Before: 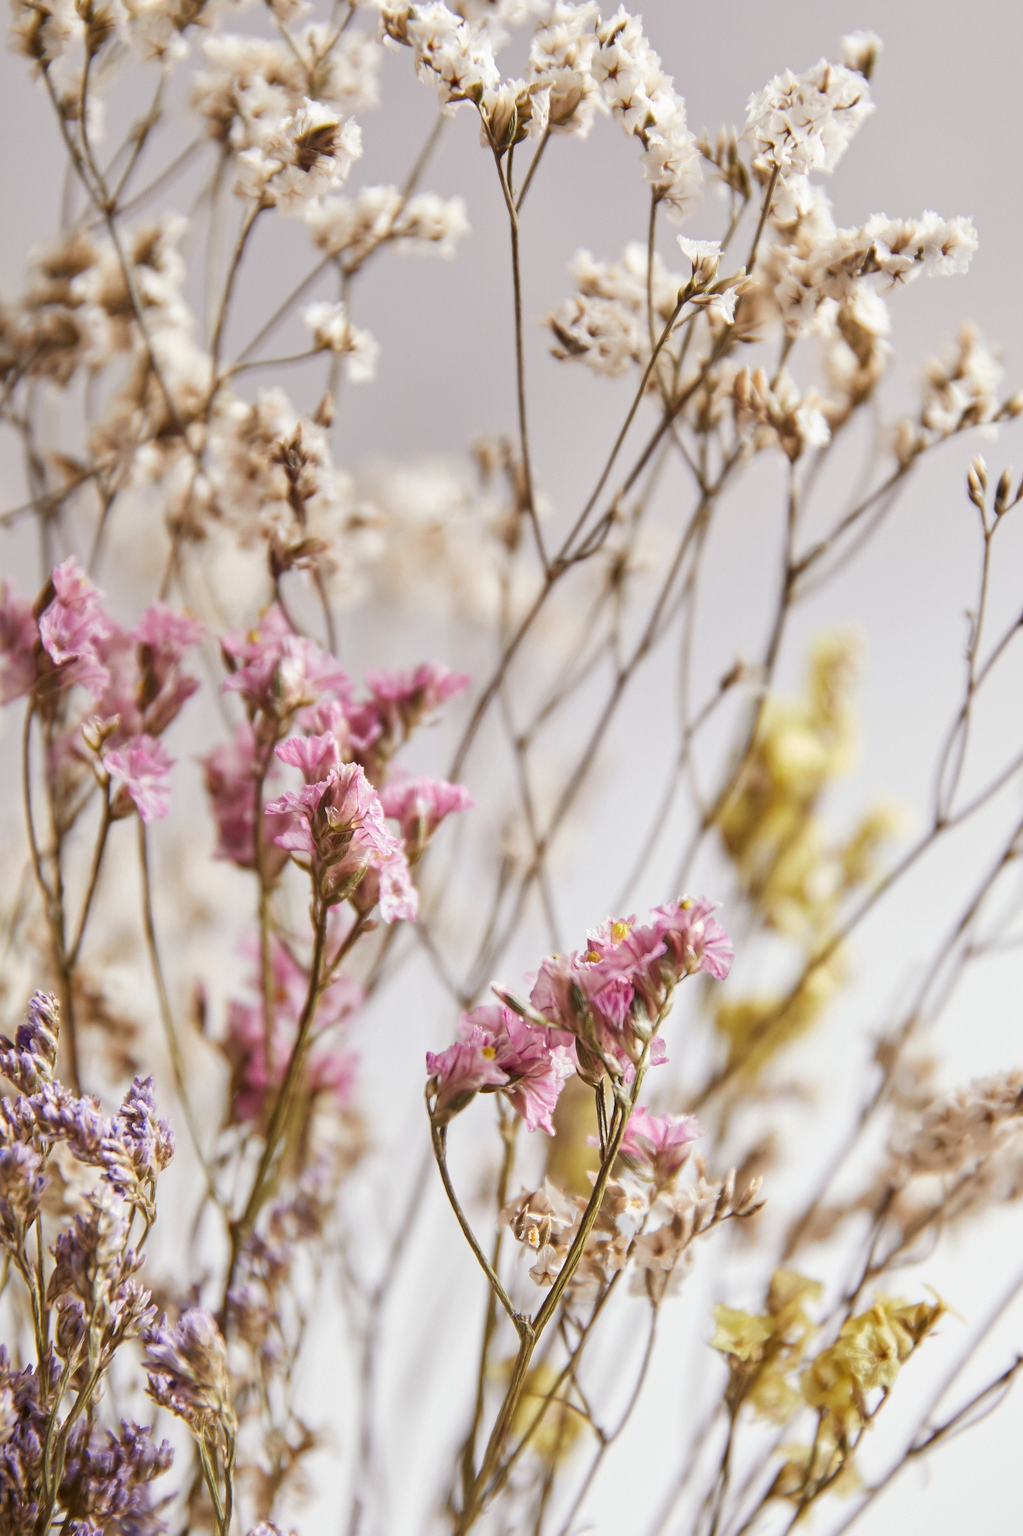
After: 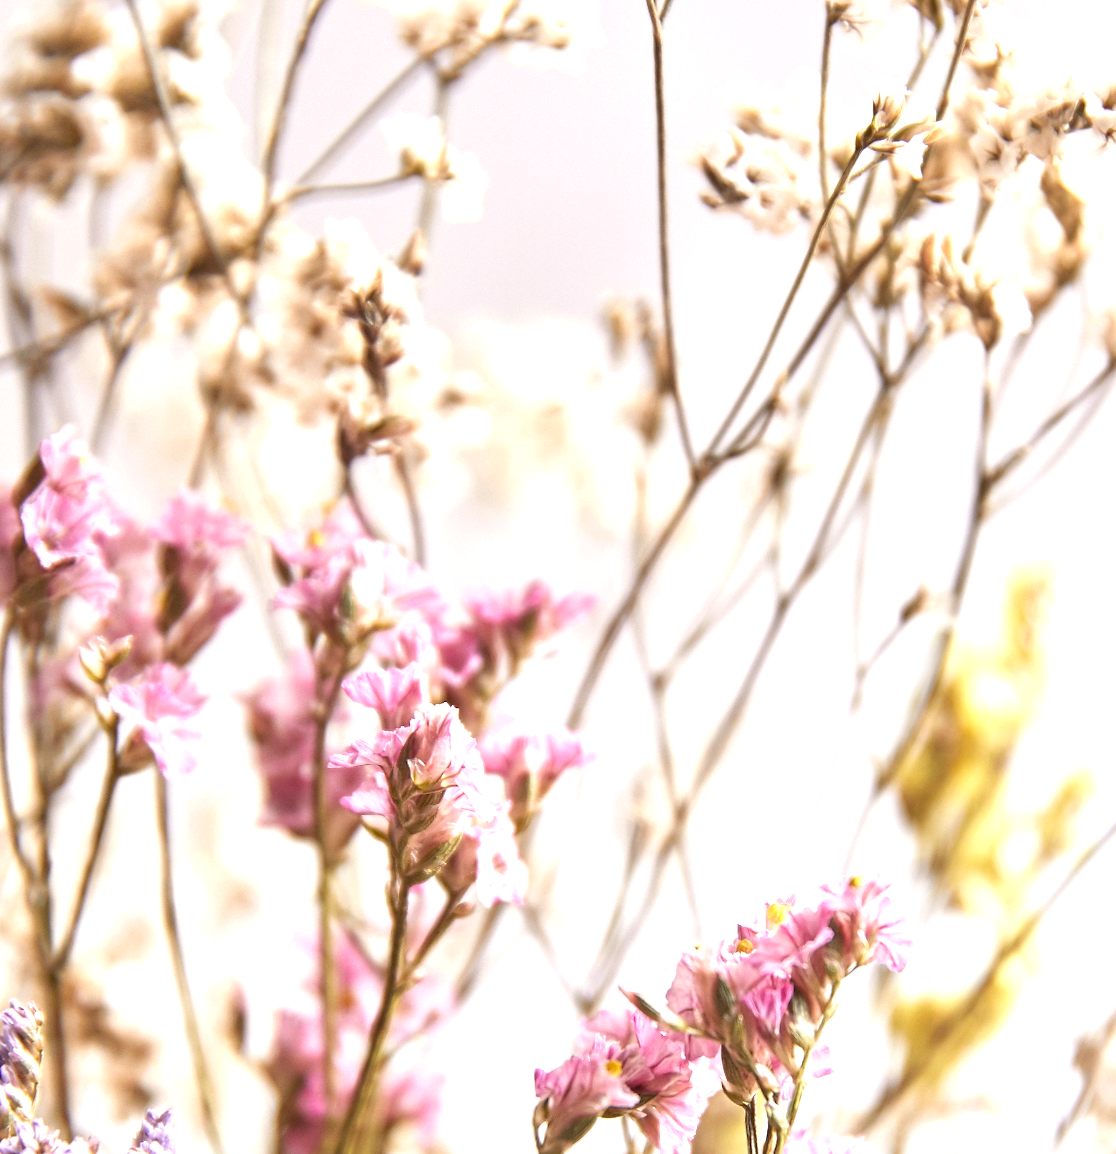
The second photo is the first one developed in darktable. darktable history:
crop: left 3.015%, top 8.969%, right 9.647%, bottom 26.457%
rotate and perspective: rotation 0.679°, lens shift (horizontal) 0.136, crop left 0.009, crop right 0.991, crop top 0.078, crop bottom 0.95
exposure: black level correction 0.001, exposure 0.955 EV, compensate exposure bias true, compensate highlight preservation false
